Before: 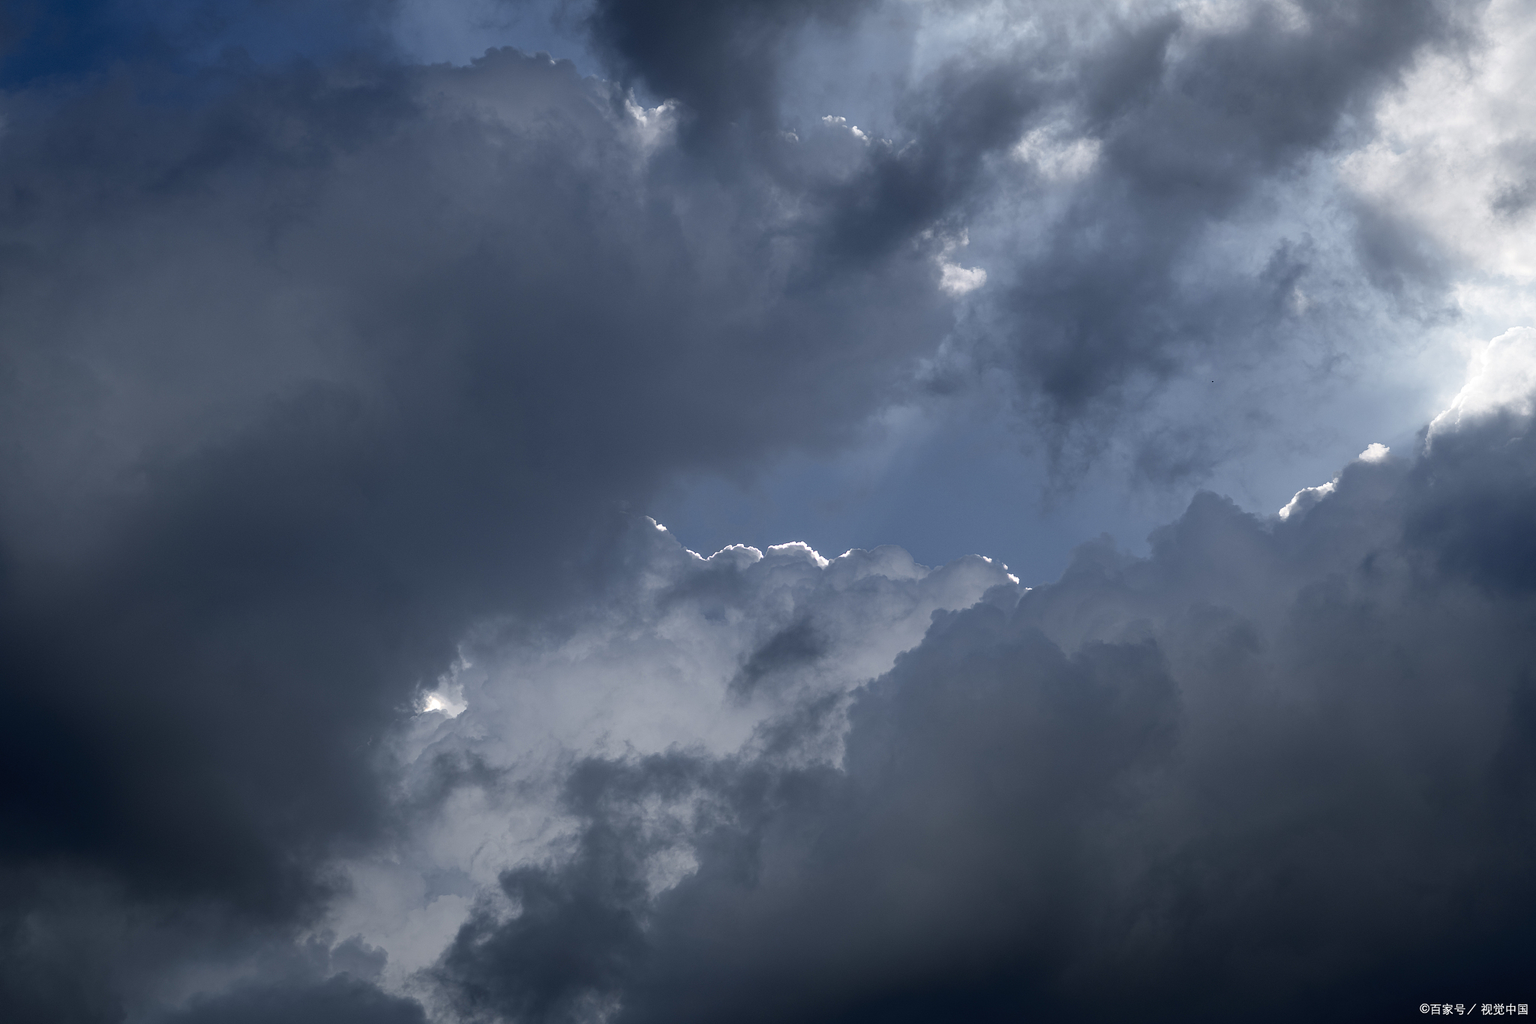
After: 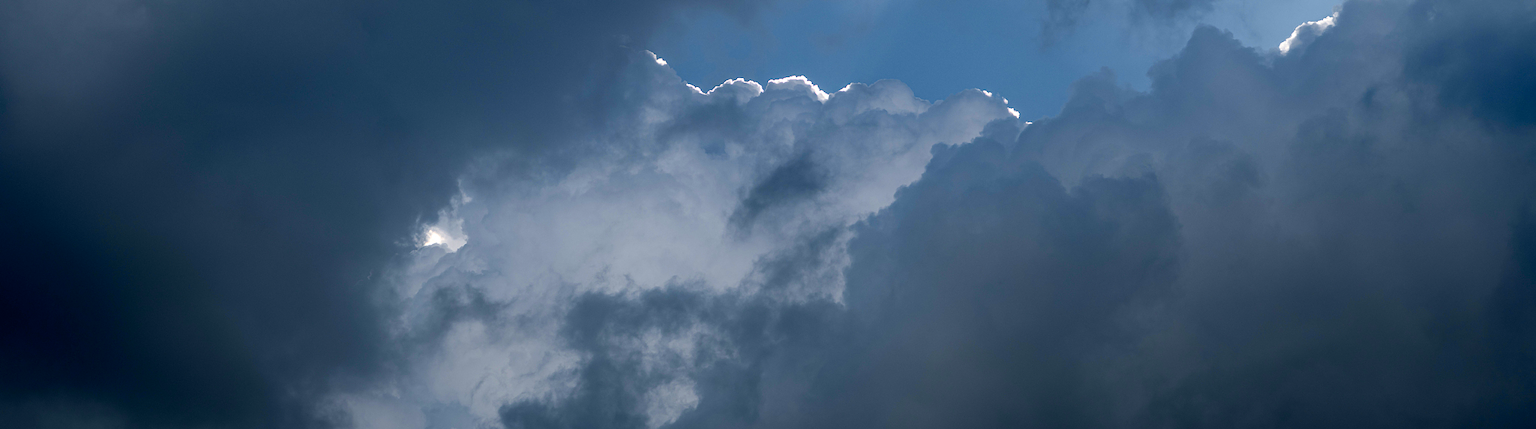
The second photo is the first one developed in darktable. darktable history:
crop: top 45.551%, bottom 12.262%
color zones: curves: ch0 [(0.099, 0.624) (0.257, 0.596) (0.384, 0.376) (0.529, 0.492) (0.697, 0.564) (0.768, 0.532) (0.908, 0.644)]; ch1 [(0.112, 0.564) (0.254, 0.612) (0.432, 0.676) (0.592, 0.456) (0.743, 0.684) (0.888, 0.536)]; ch2 [(0.25, 0.5) (0.469, 0.36) (0.75, 0.5)]
